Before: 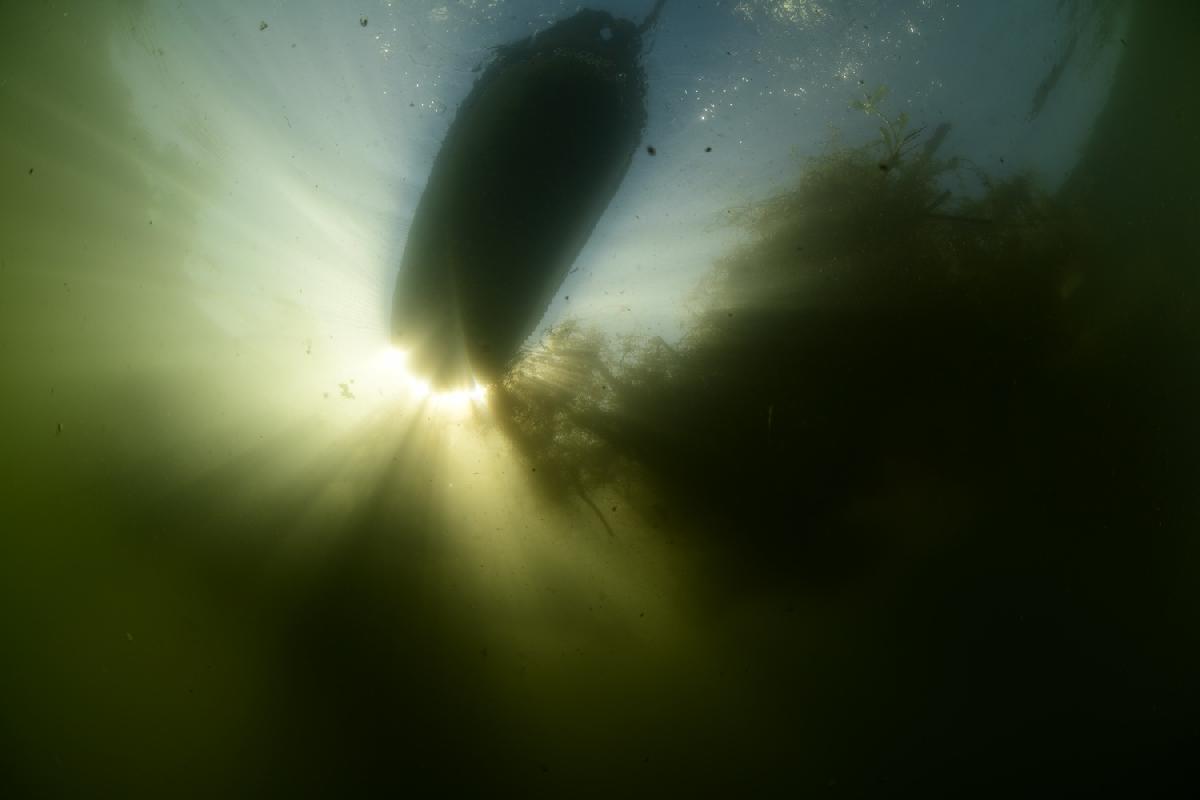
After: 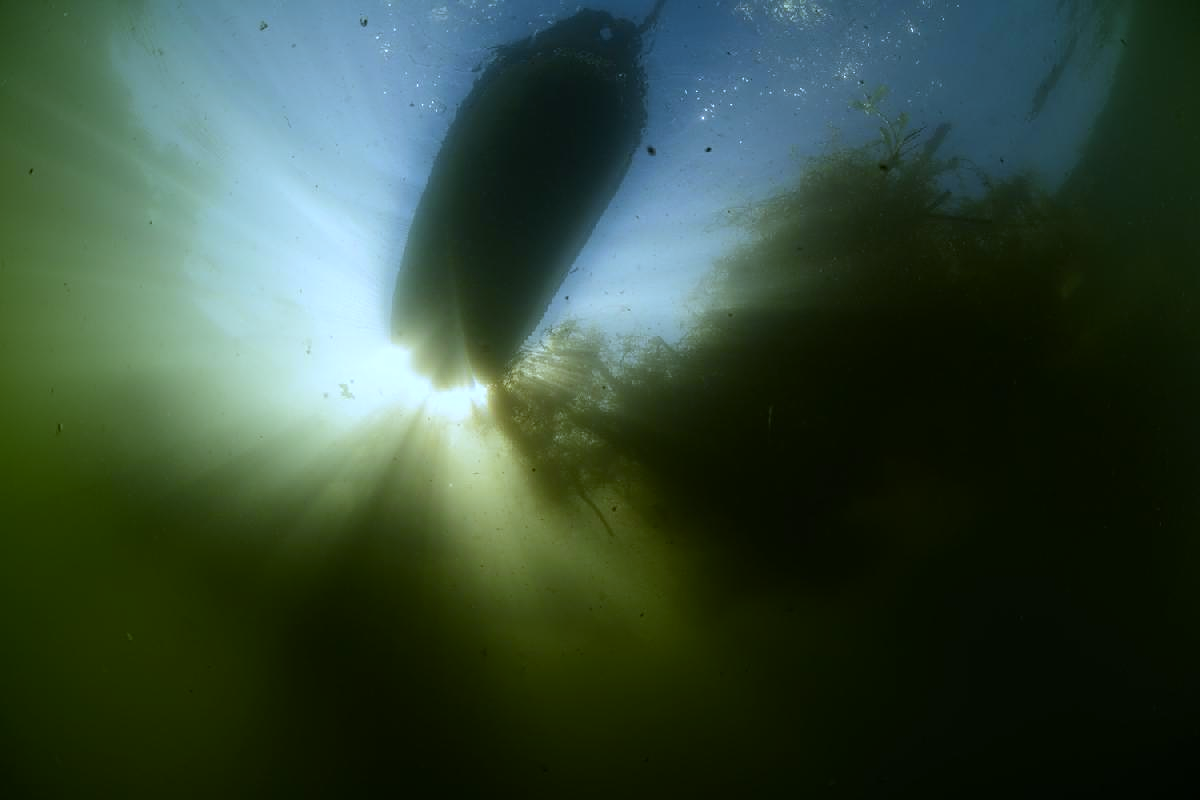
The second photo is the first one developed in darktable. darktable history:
white balance: red 0.871, blue 1.249
sharpen: on, module defaults
contrast brightness saturation: saturation 0.1
